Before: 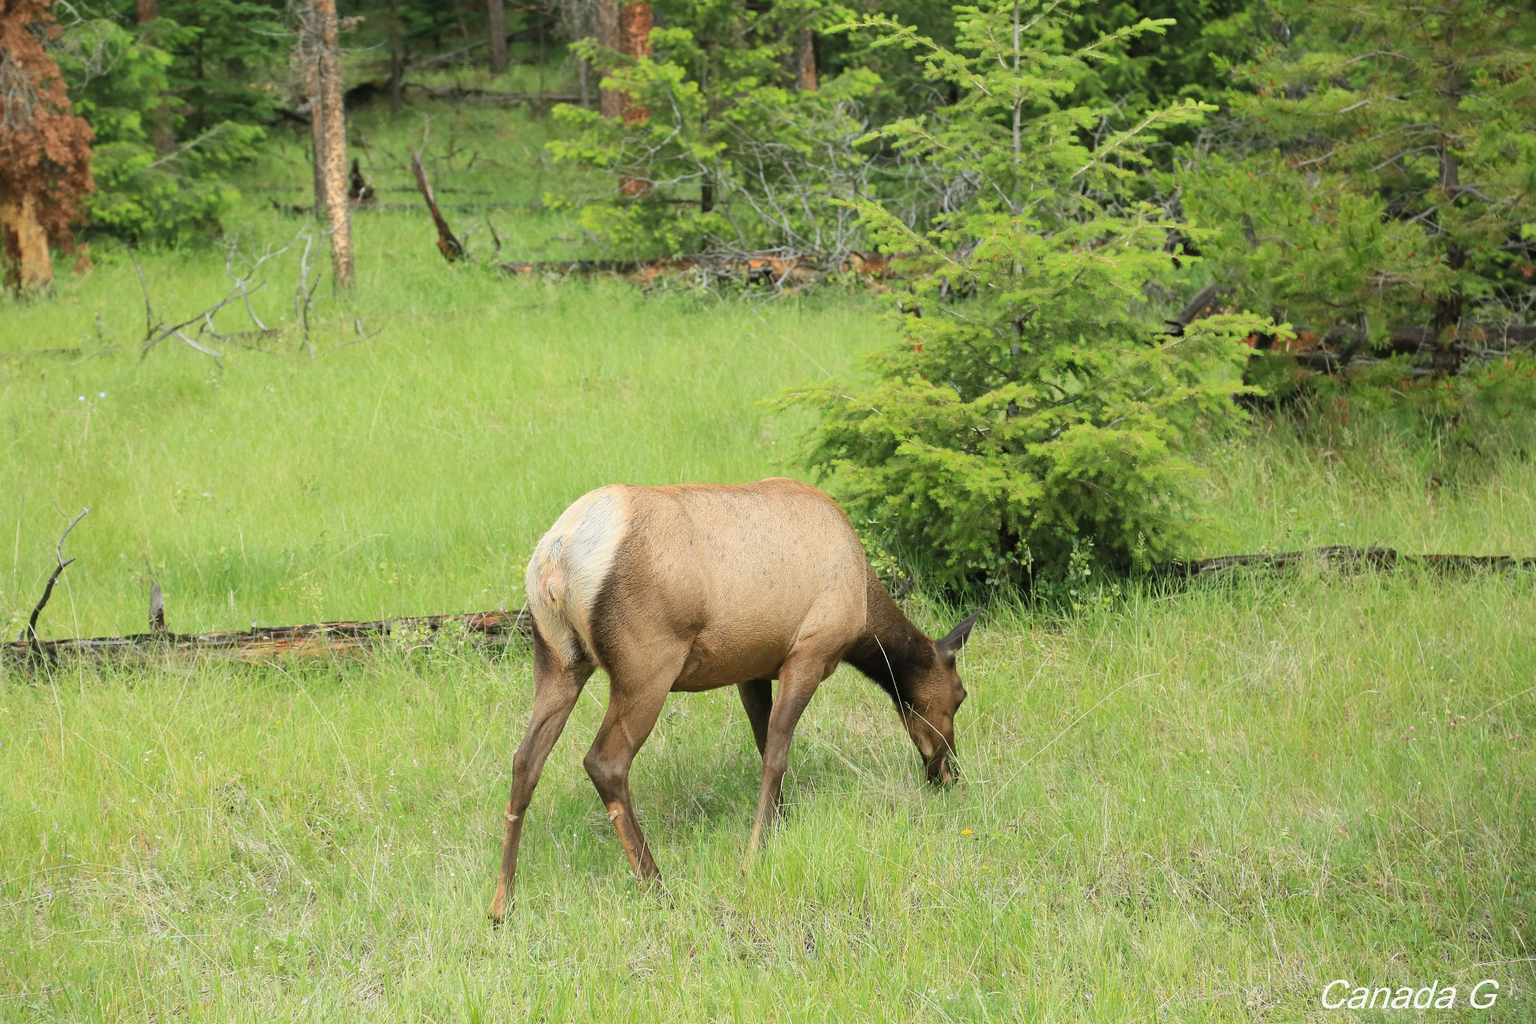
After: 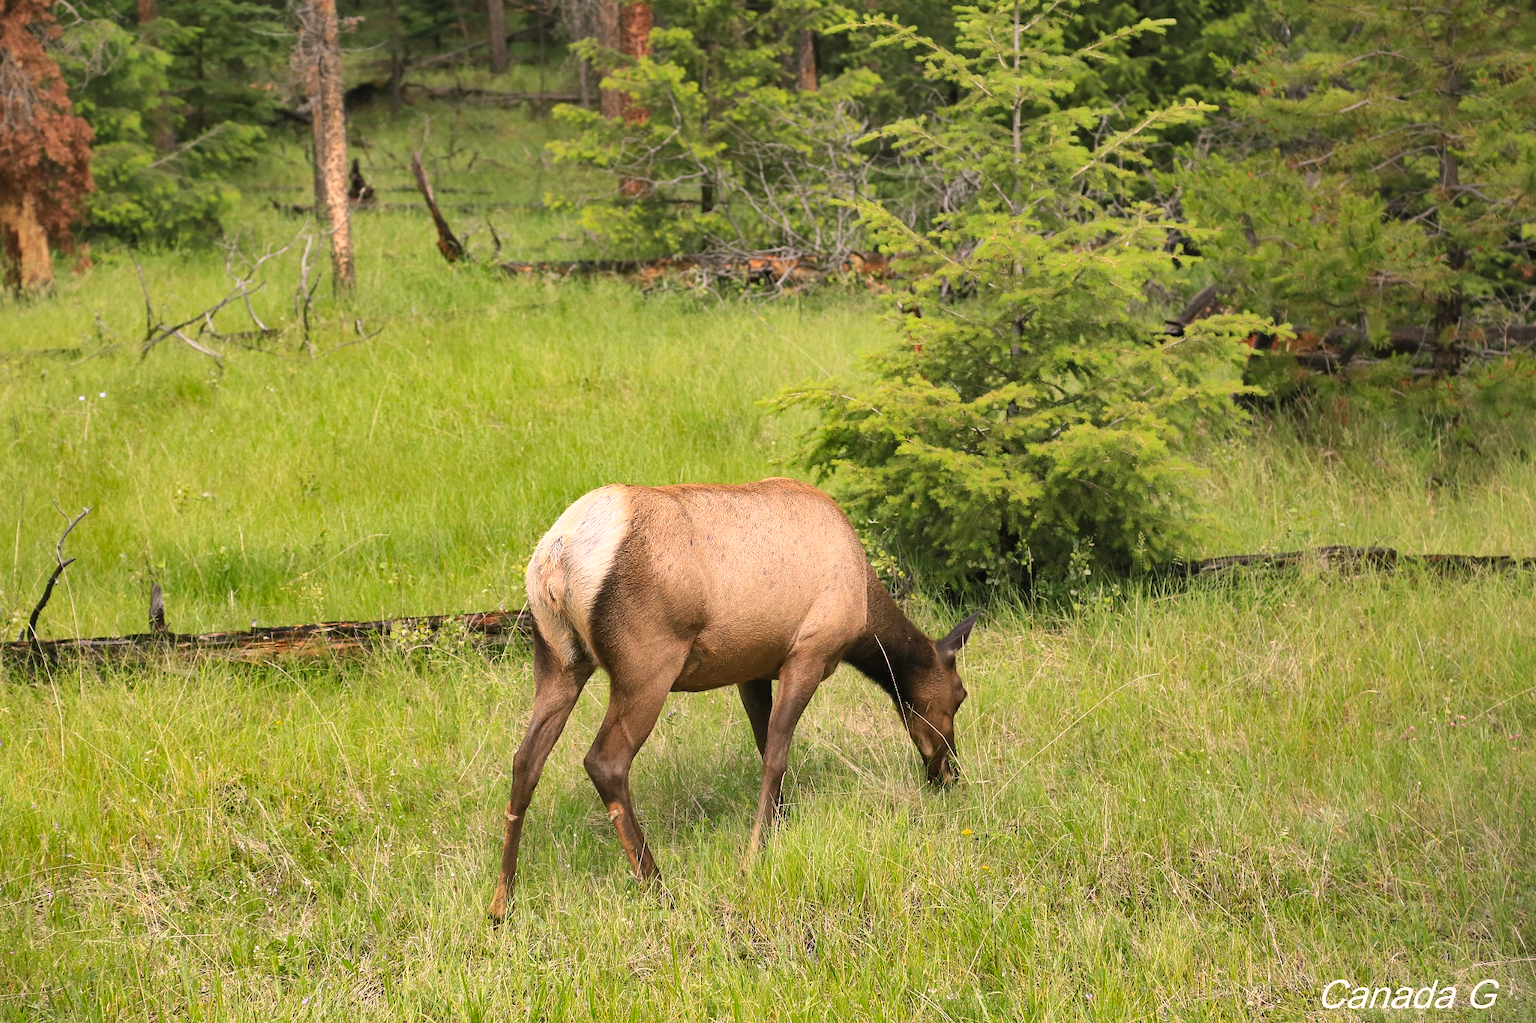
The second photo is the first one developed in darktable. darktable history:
color correction: highlights a* 14.53, highlights b* 4.73
tone equalizer: -8 EV -0.001 EV, -7 EV 0.003 EV, -6 EV -0.001 EV, -5 EV -0.006 EV, -4 EV -0.056 EV, -3 EV -0.225 EV, -2 EV -0.237 EV, -1 EV 0.12 EV, +0 EV 0.285 EV
shadows and highlights: radius 101.52, shadows 50.39, highlights -65.36, soften with gaussian
